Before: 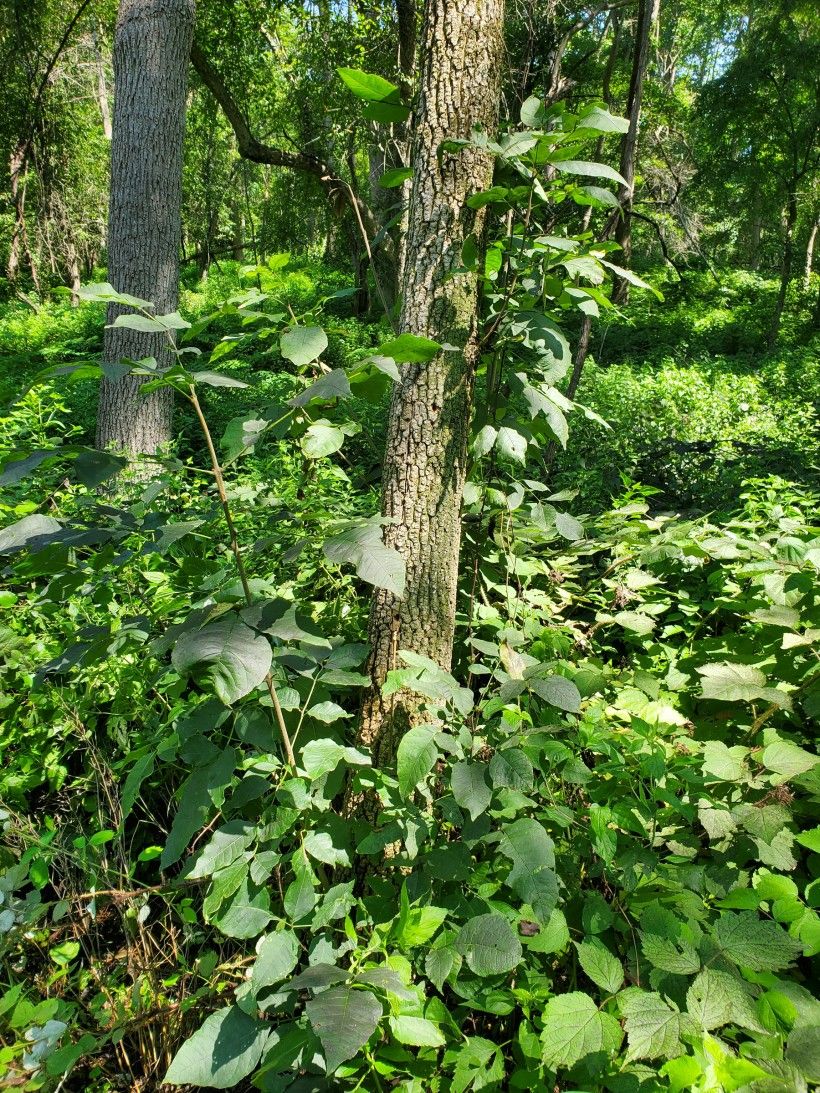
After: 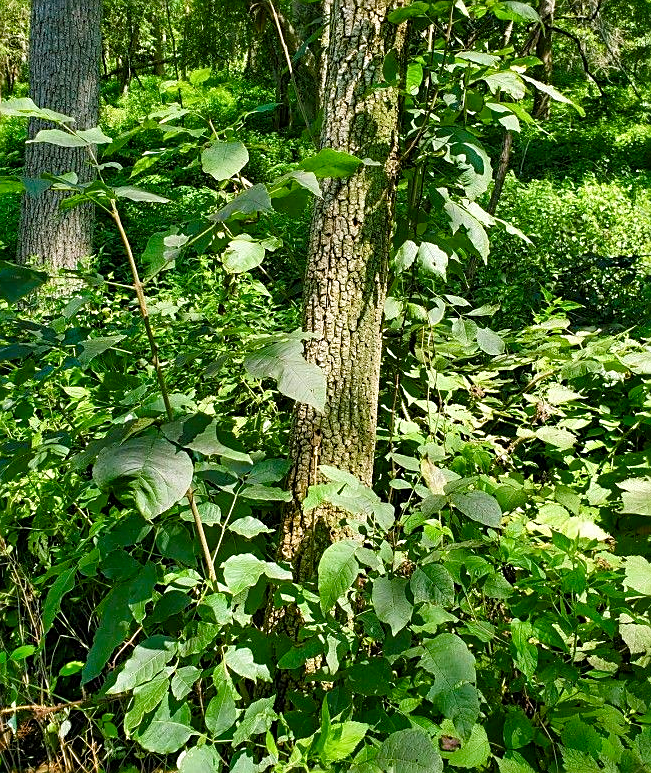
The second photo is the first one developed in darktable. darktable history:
sharpen: on, module defaults
velvia: on, module defaults
color balance rgb: perceptual saturation grading › global saturation 20%, perceptual saturation grading › highlights -25%, perceptual saturation grading › shadows 50%
crop: left 9.712%, top 16.928%, right 10.845%, bottom 12.332%
